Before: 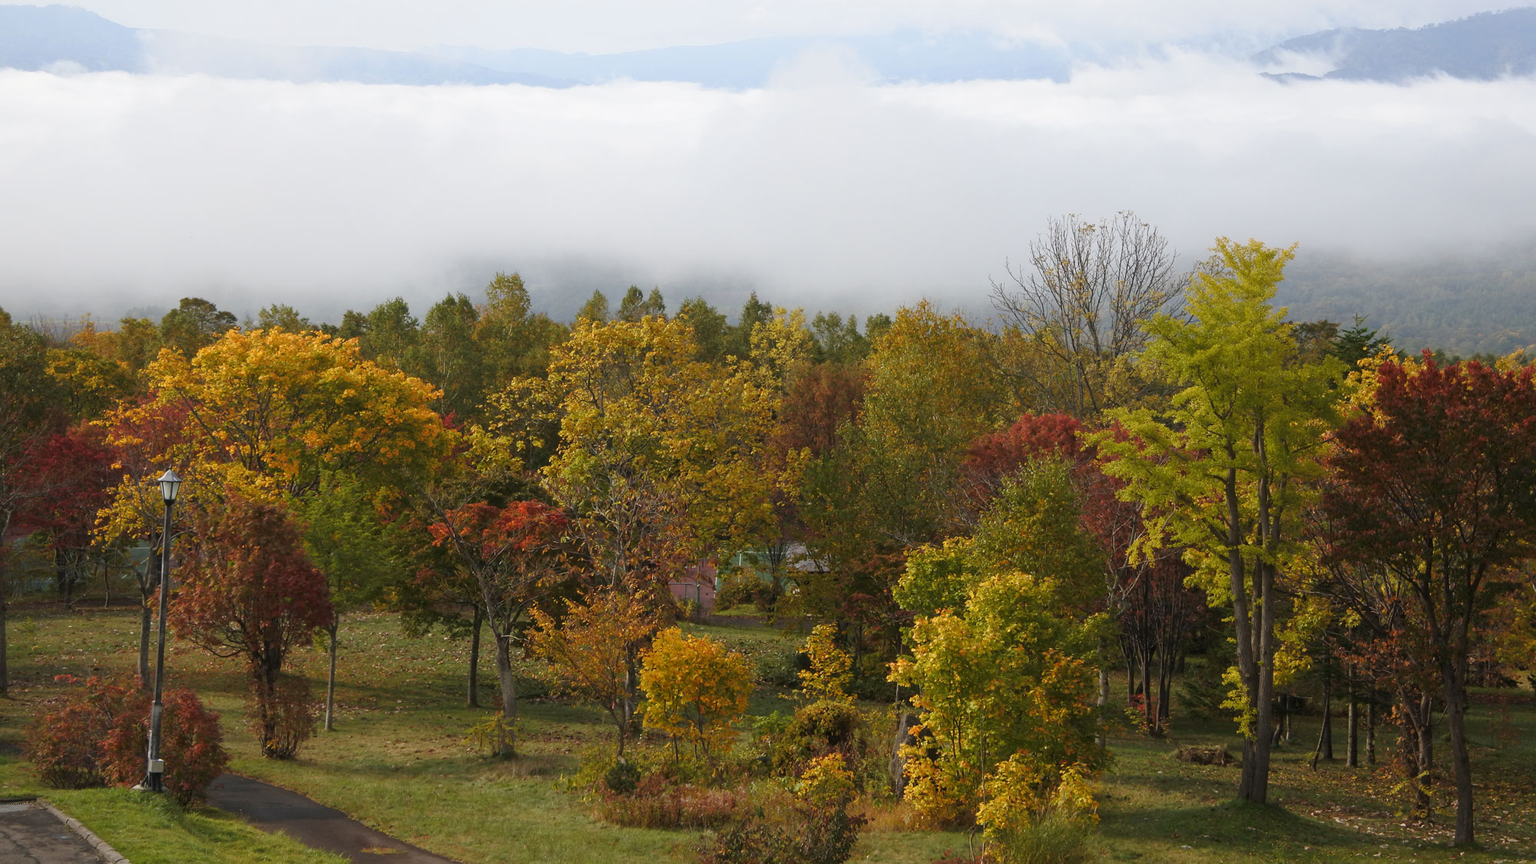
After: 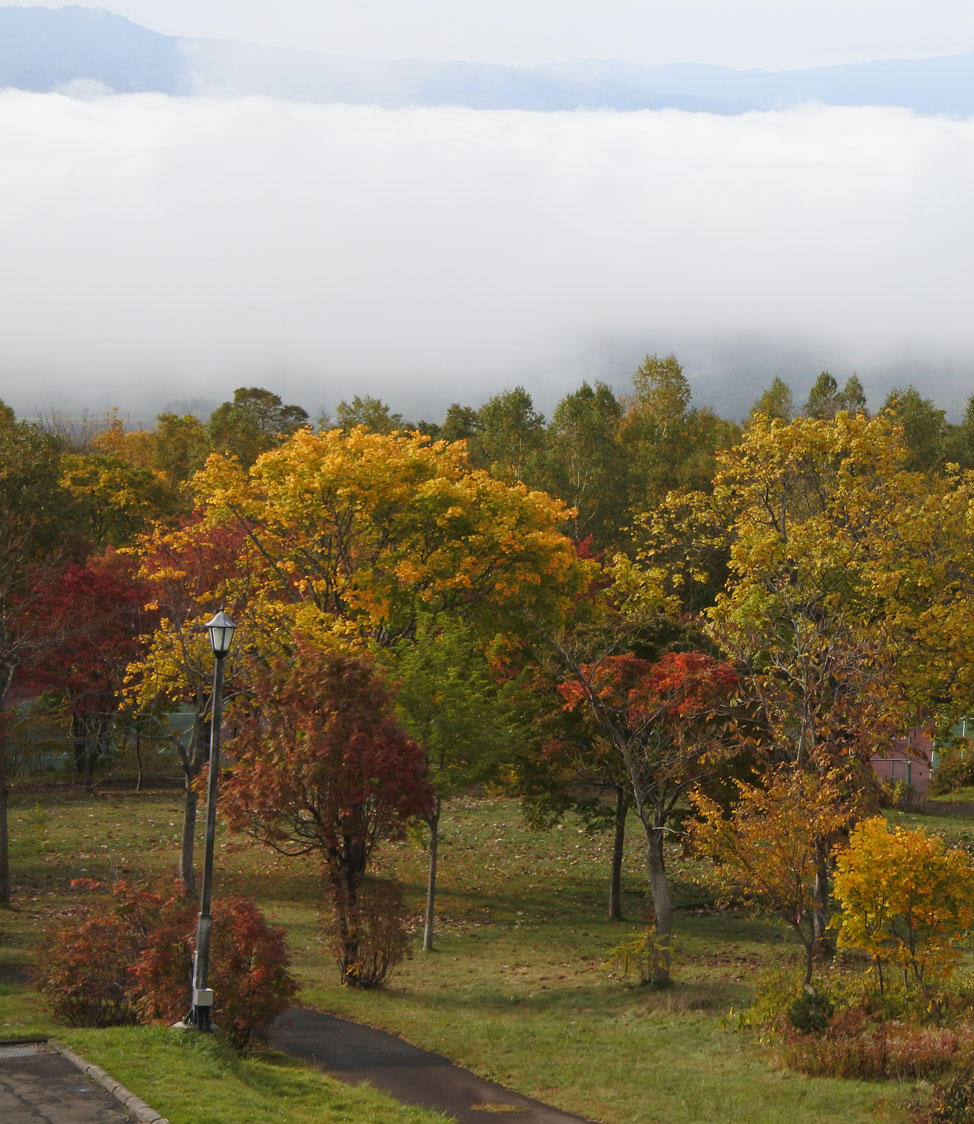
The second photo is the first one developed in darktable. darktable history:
crop and rotate: left 0.026%, top 0%, right 51.252%
